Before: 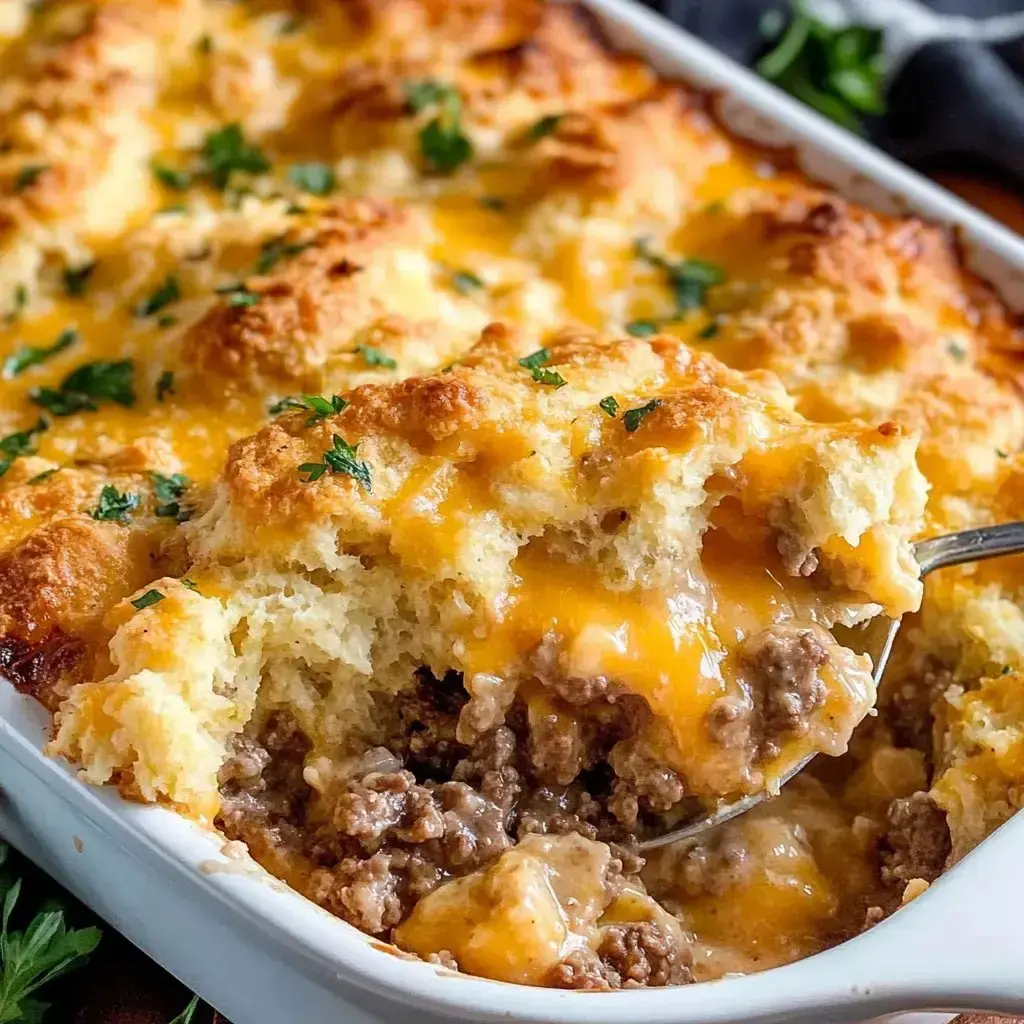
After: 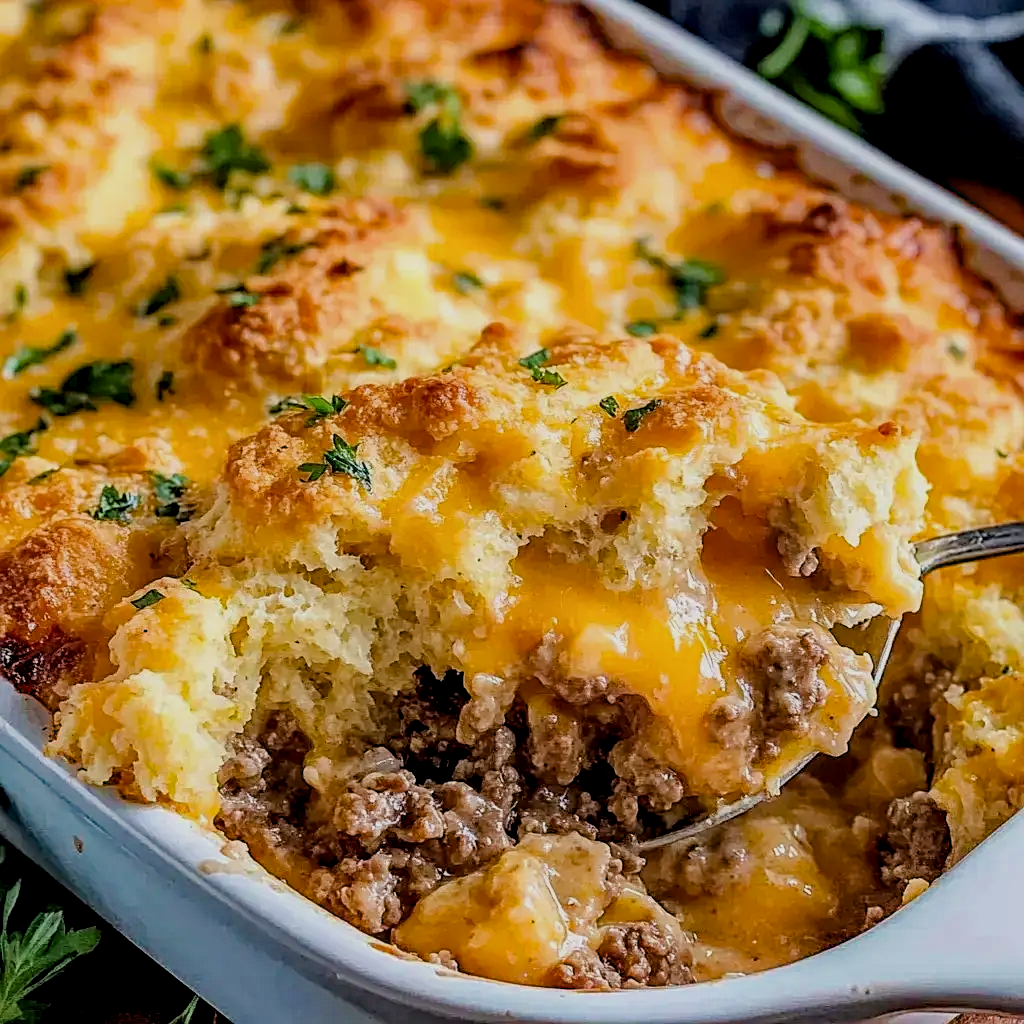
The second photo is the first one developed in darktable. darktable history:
haze removal: strength 0.494, distance 0.436, adaptive false
local contrast: on, module defaults
sharpen: on, module defaults
filmic rgb: black relative exposure -7.78 EV, white relative exposure 4.44 EV, threshold 2.95 EV, hardness 3.75, latitude 38.89%, contrast 0.974, highlights saturation mix 9.91%, shadows ↔ highlights balance 4%, enable highlight reconstruction true
